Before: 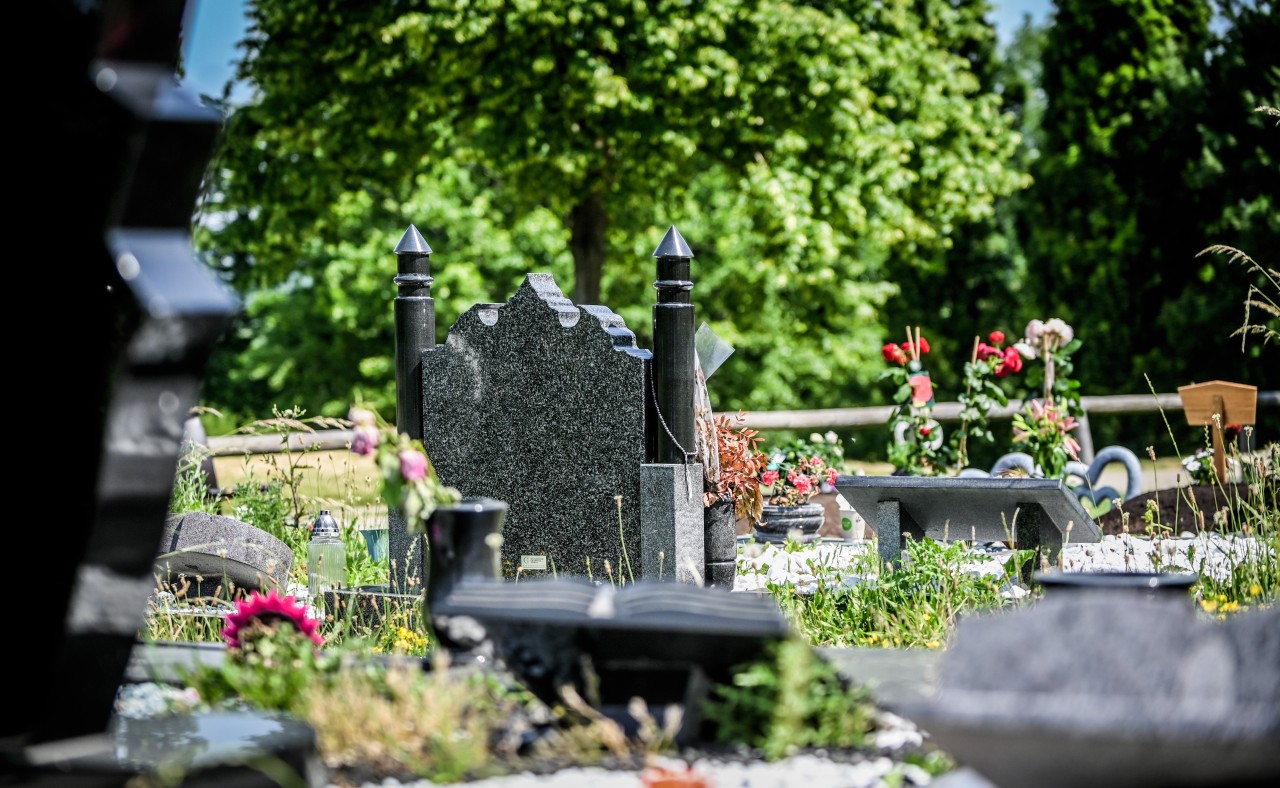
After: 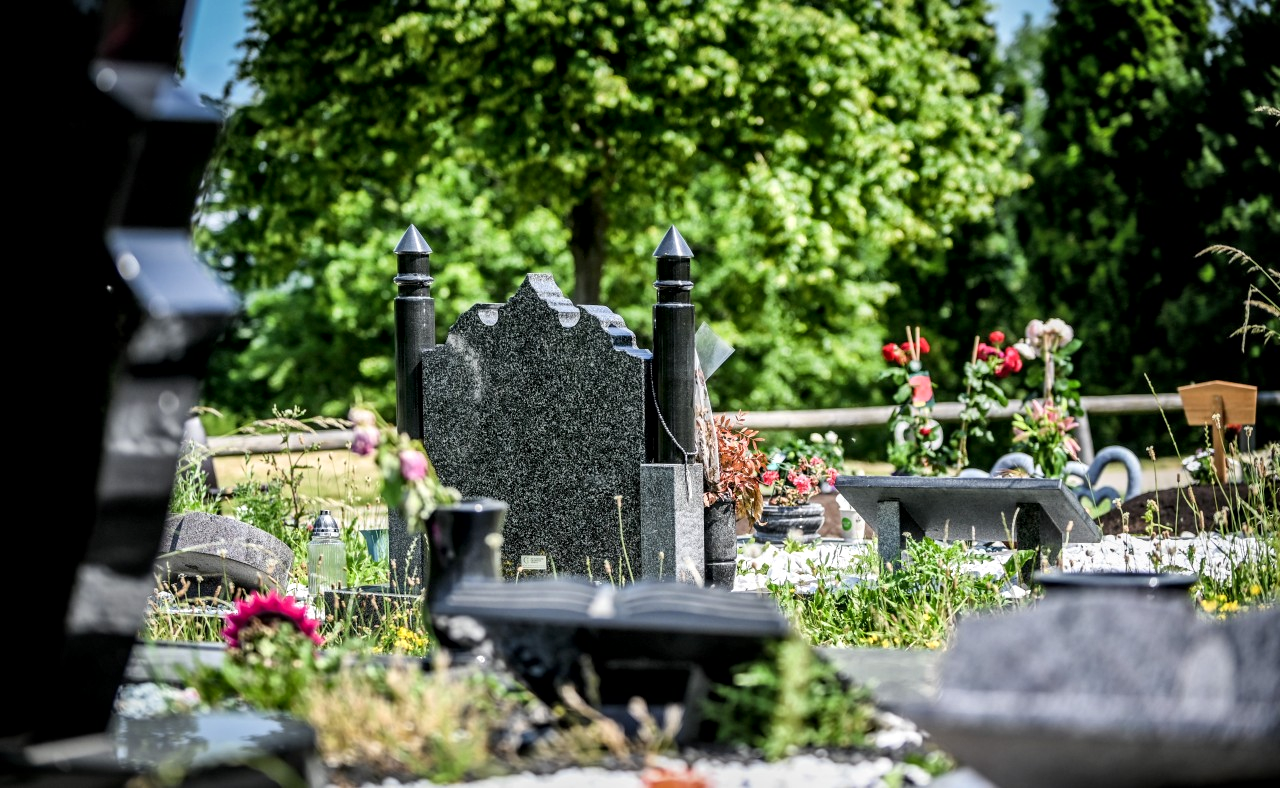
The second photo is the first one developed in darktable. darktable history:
tone equalizer: on, module defaults
local contrast: mode bilateral grid, contrast 20, coarseness 50, detail 143%, midtone range 0.2
